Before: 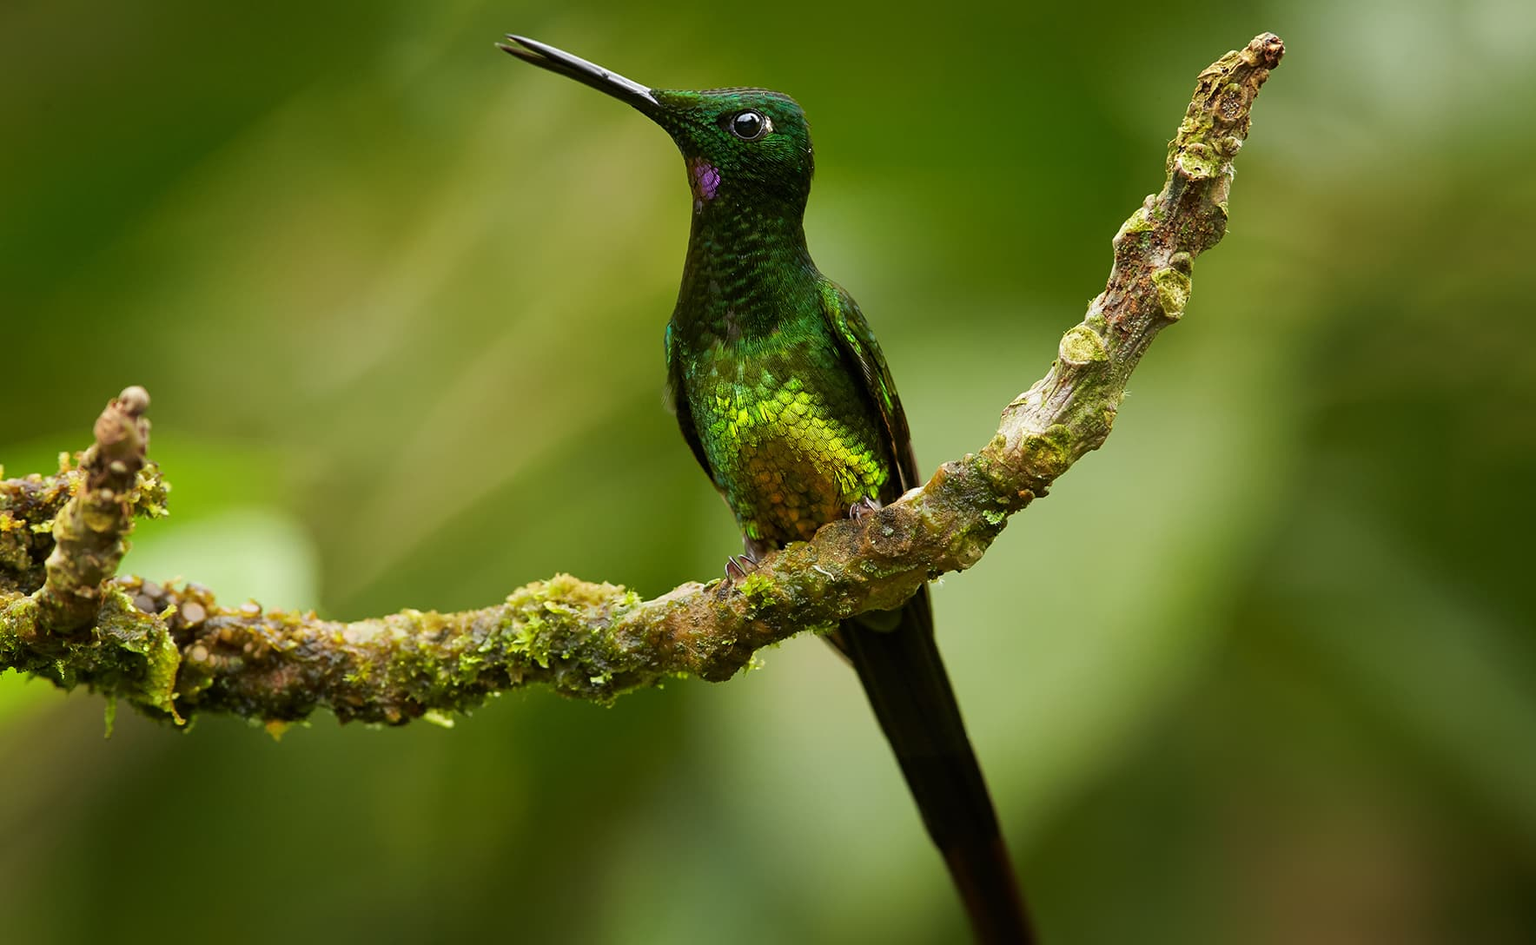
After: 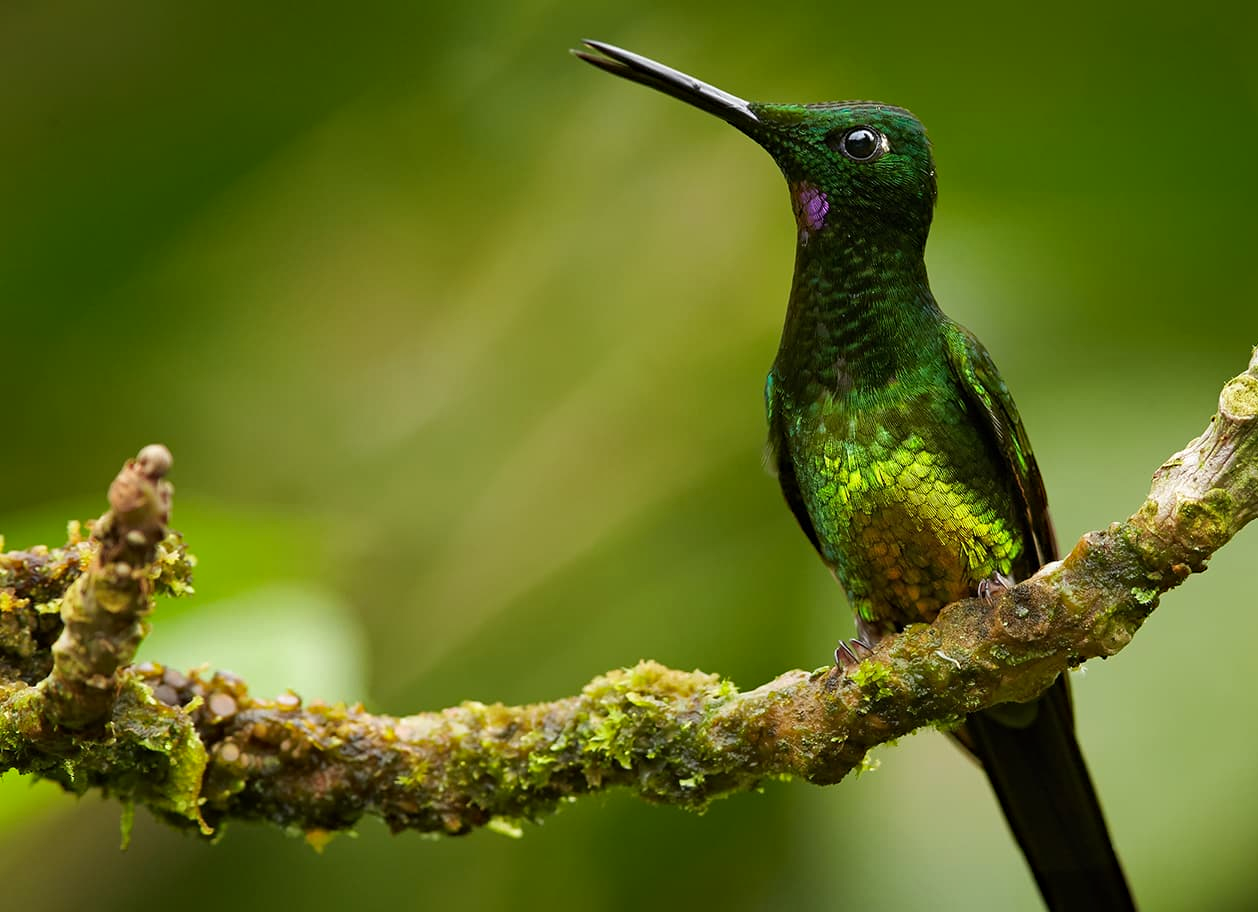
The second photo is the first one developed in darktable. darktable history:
haze removal: compatibility mode true, adaptive false
crop: right 28.814%, bottom 16.148%
